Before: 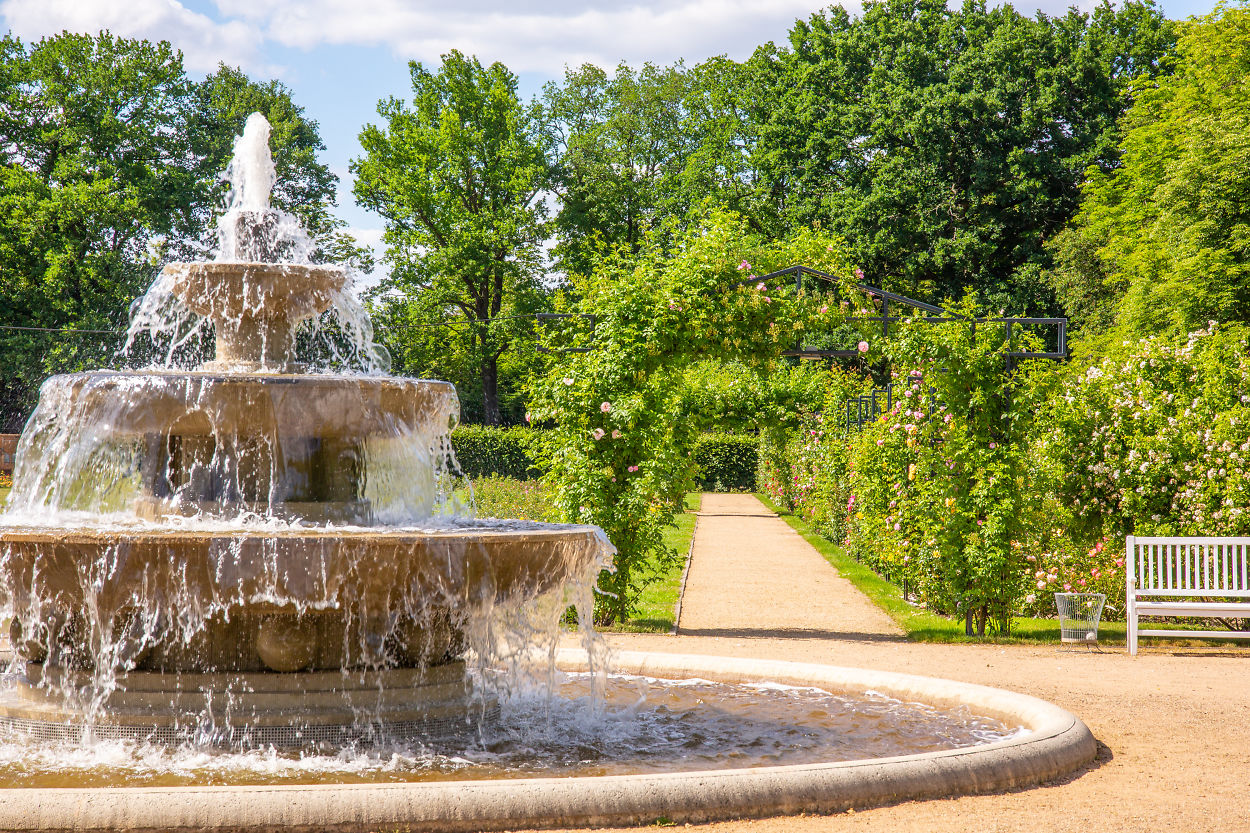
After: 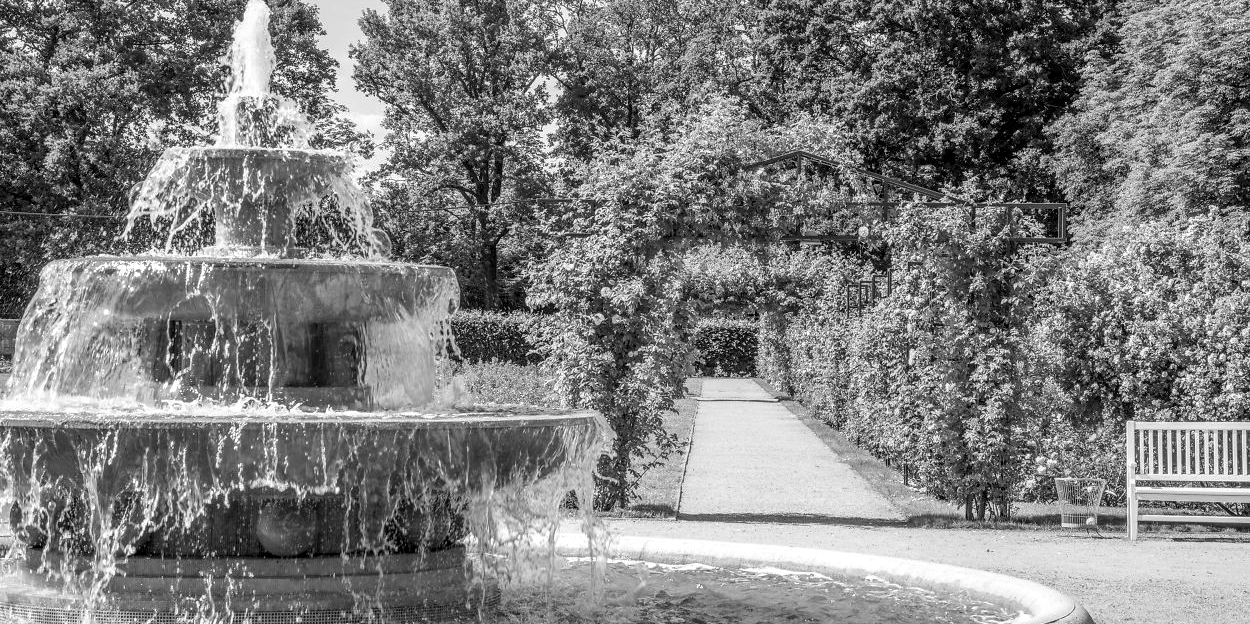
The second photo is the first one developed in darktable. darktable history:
local contrast: detail 130%
contrast brightness saturation: contrast 0.04, saturation 0.16
crop: top 13.819%, bottom 11.169%
exposure: exposure -0.072 EV, compensate highlight preservation false
monochrome: on, module defaults
